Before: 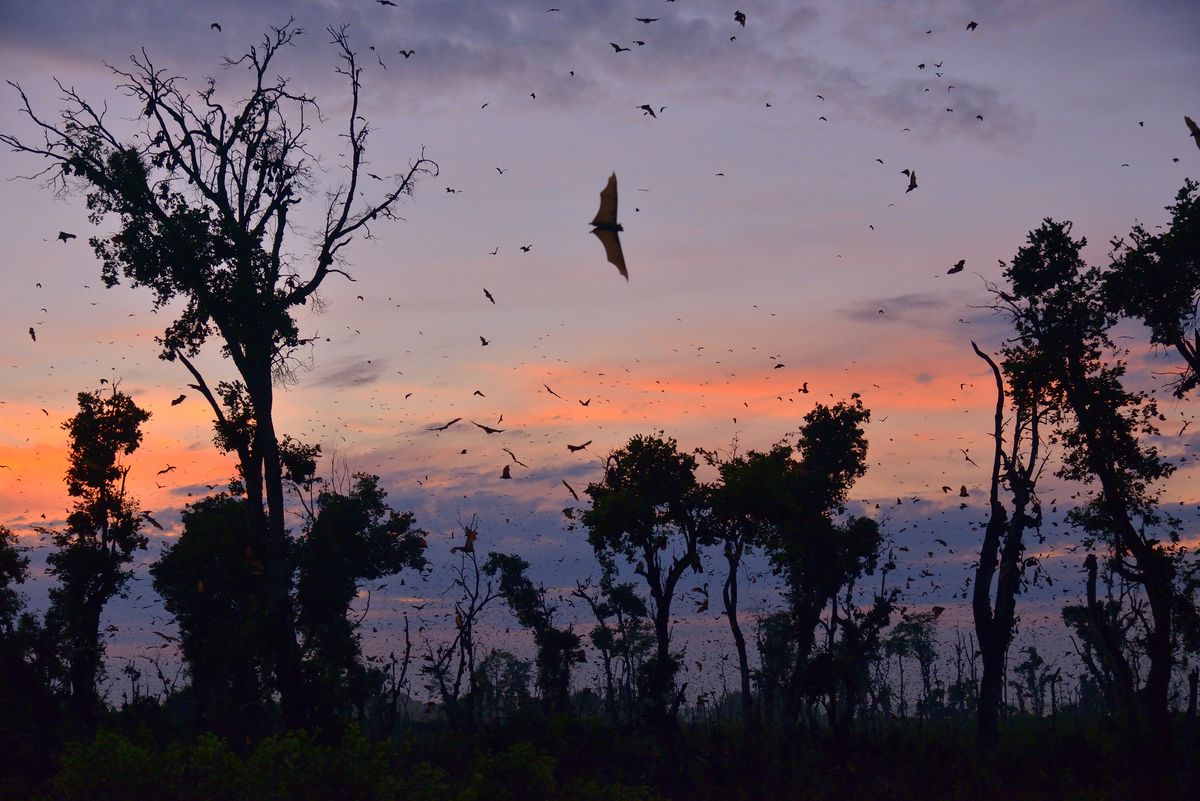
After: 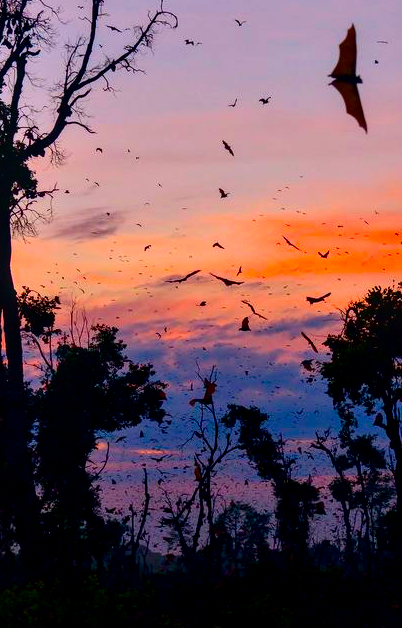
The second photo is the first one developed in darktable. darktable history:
contrast brightness saturation: contrast 0.18, saturation 0.3
crop and rotate: left 21.77%, top 18.528%, right 44.676%, bottom 2.997%
color balance rgb: linear chroma grading › global chroma 15%, perceptual saturation grading › global saturation 30%
local contrast: detail 130%
